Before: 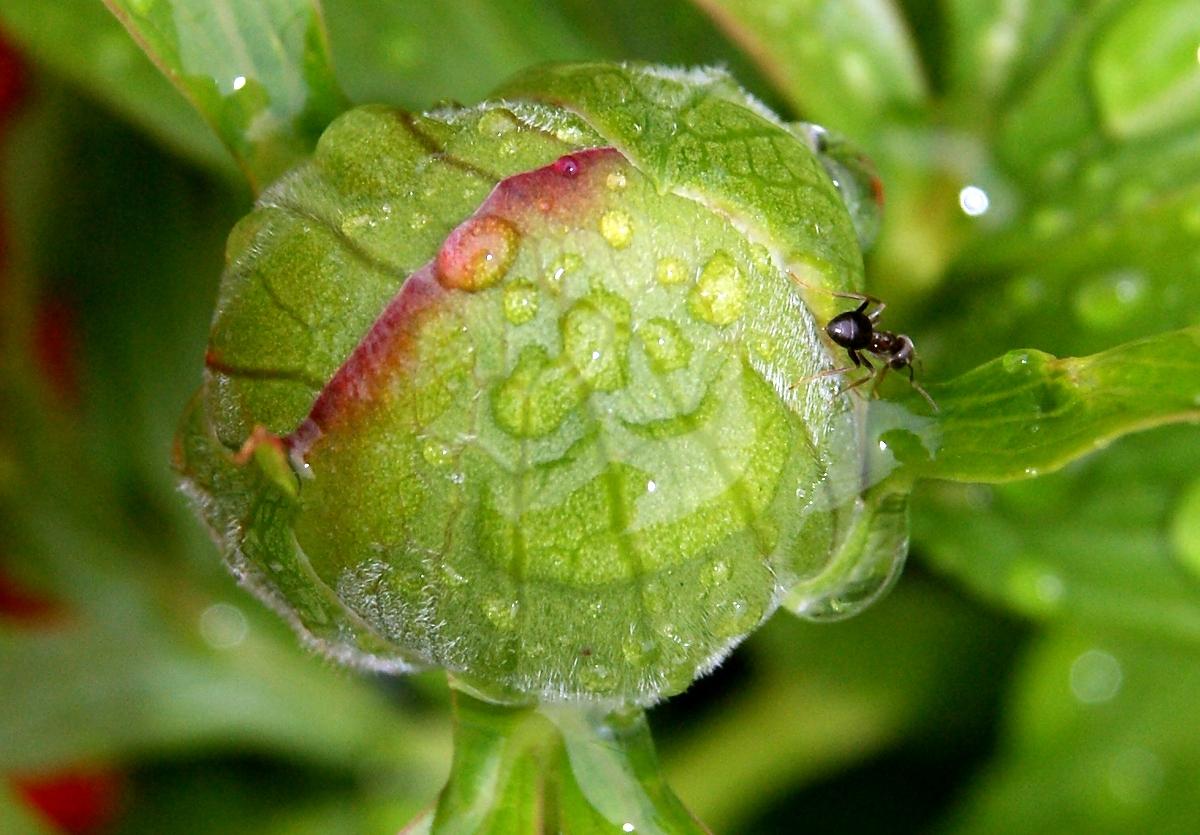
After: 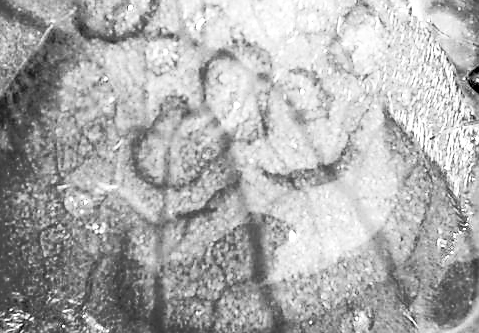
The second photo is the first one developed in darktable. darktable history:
monochrome: a 0, b 0, size 0.5, highlights 0.57
local contrast: highlights 20%, shadows 70%, detail 170%
sharpen: on, module defaults
base curve: curves: ch0 [(0, 0) (0.028, 0.03) (0.121, 0.232) (0.46, 0.748) (0.859, 0.968) (1, 1)], preserve colors none
exposure: compensate highlight preservation false
crop: left 30%, top 30%, right 30%, bottom 30%
